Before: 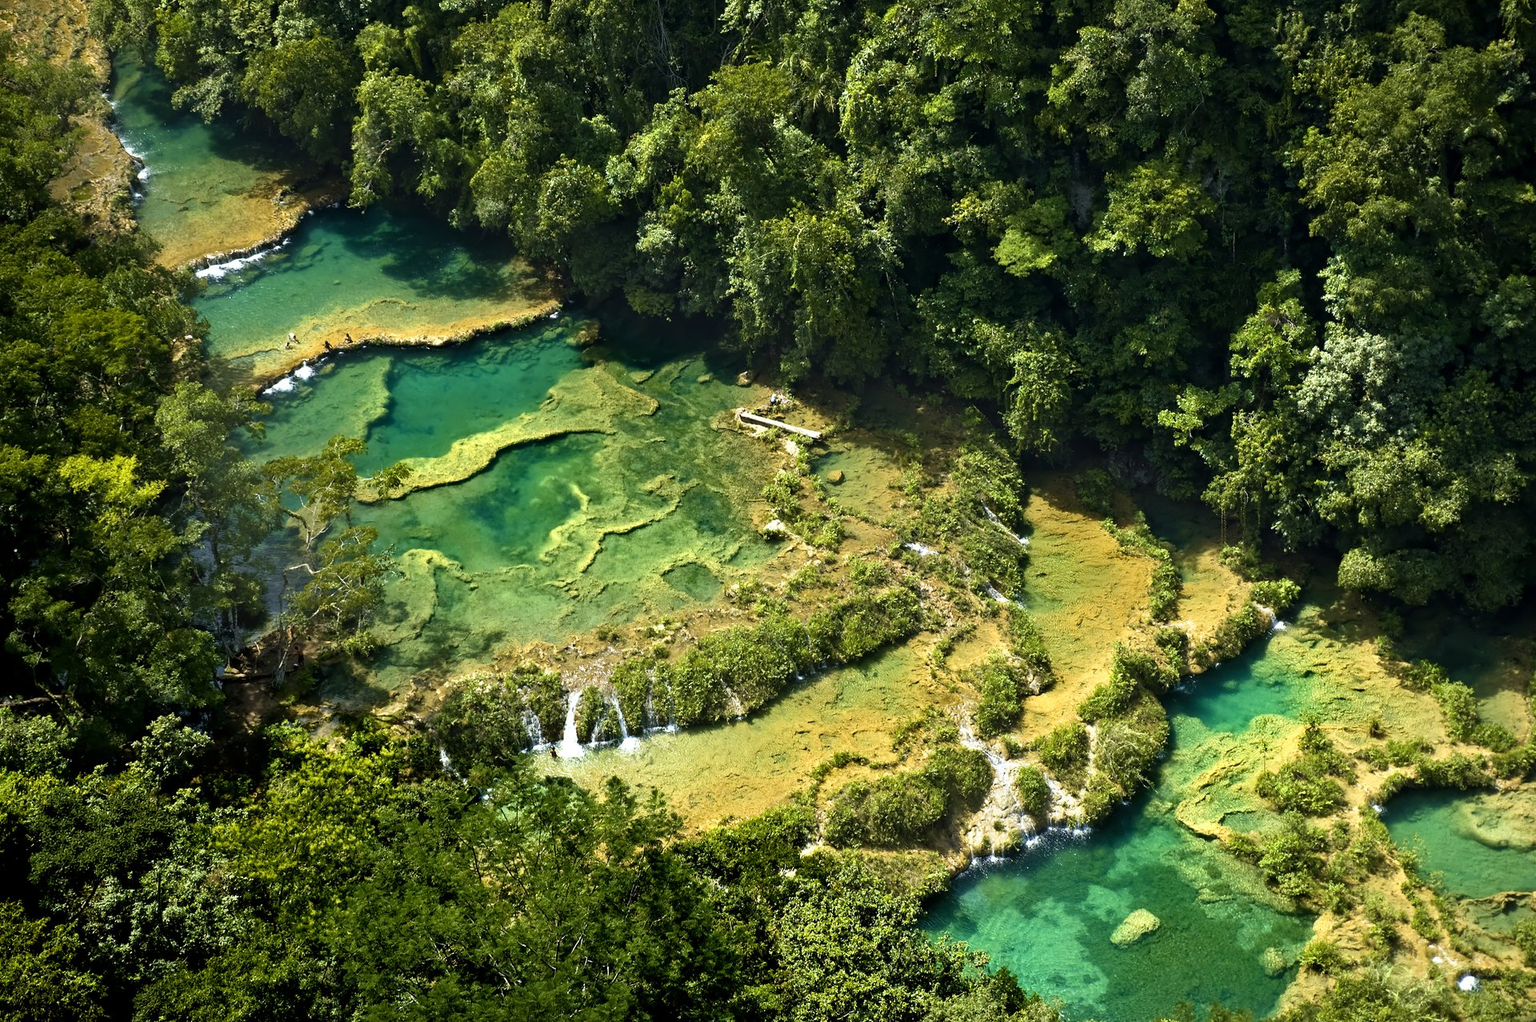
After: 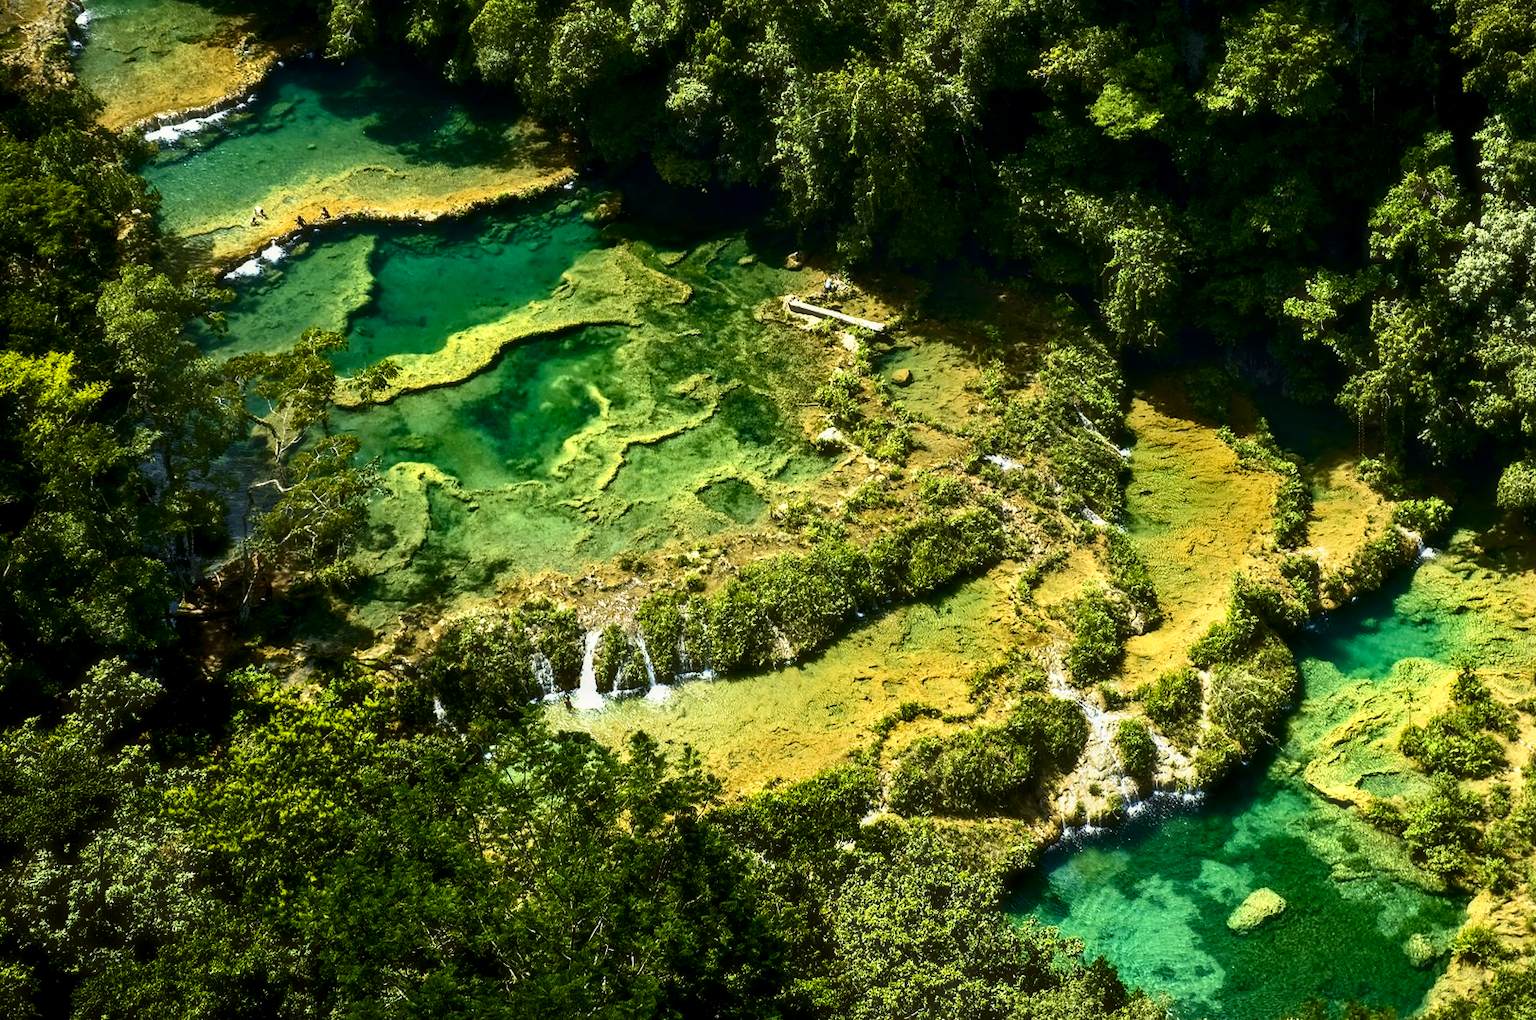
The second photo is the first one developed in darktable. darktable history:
haze removal: strength -0.1, adaptive false
contrast brightness saturation: contrast 0.22, brightness -0.19, saturation 0.24
crop and rotate: left 4.842%, top 15.51%, right 10.668%
base curve: exposure shift 0, preserve colors none
local contrast: on, module defaults
white balance: emerald 1
